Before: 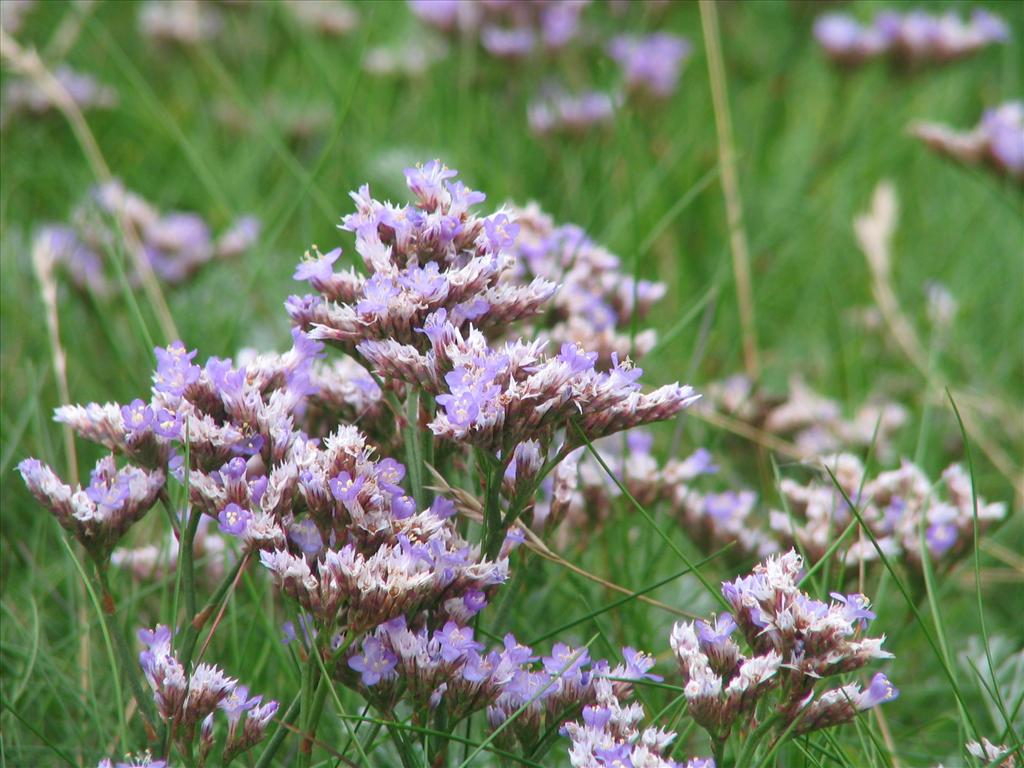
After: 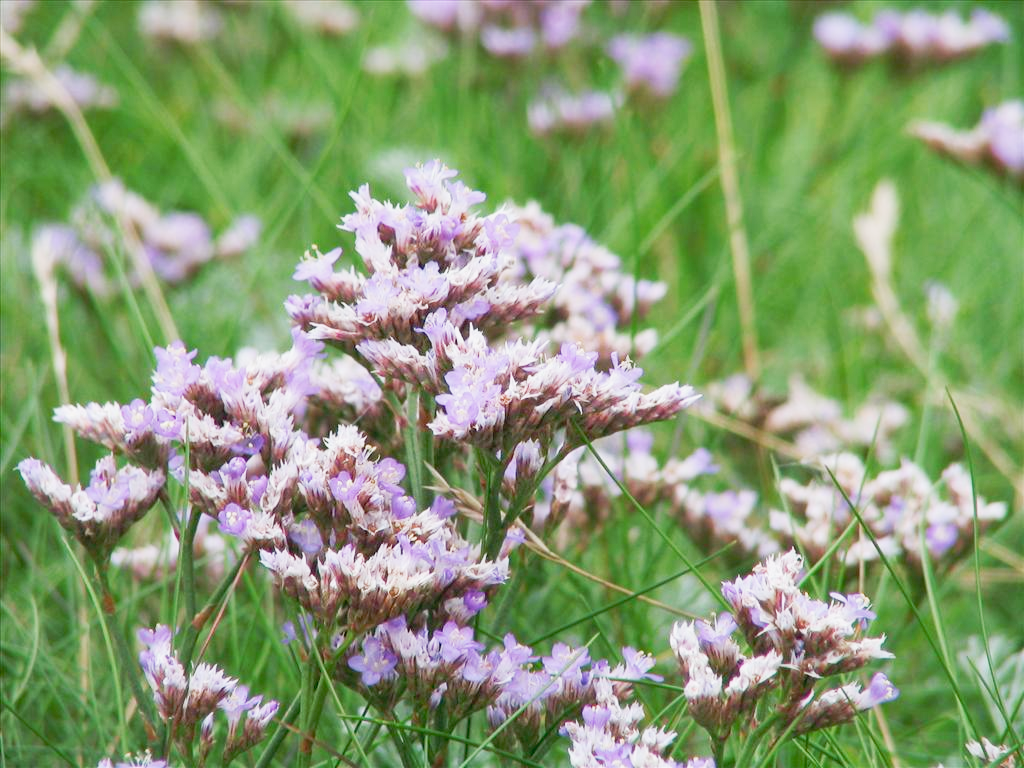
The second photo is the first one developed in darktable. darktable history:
color balance rgb: shadows lift › chroma 0.746%, shadows lift › hue 113.27°, perceptual saturation grading › global saturation -2.191%, perceptual saturation grading › highlights -7.52%, perceptual saturation grading › mid-tones 7.588%, perceptual saturation grading › shadows 3.801%
tone curve: curves: ch0 [(0, 0.005) (0.103, 0.097) (0.18, 0.22) (0.4, 0.485) (0.5, 0.612) (0.668, 0.787) (0.823, 0.894) (1, 0.971)]; ch1 [(0, 0) (0.172, 0.123) (0.324, 0.253) (0.396, 0.388) (0.478, 0.461) (0.499, 0.498) (0.522, 0.528) (0.609, 0.686) (0.704, 0.818) (1, 1)]; ch2 [(0, 0) (0.411, 0.424) (0.496, 0.501) (0.515, 0.514) (0.555, 0.585) (0.641, 0.69) (1, 1)], preserve colors none
